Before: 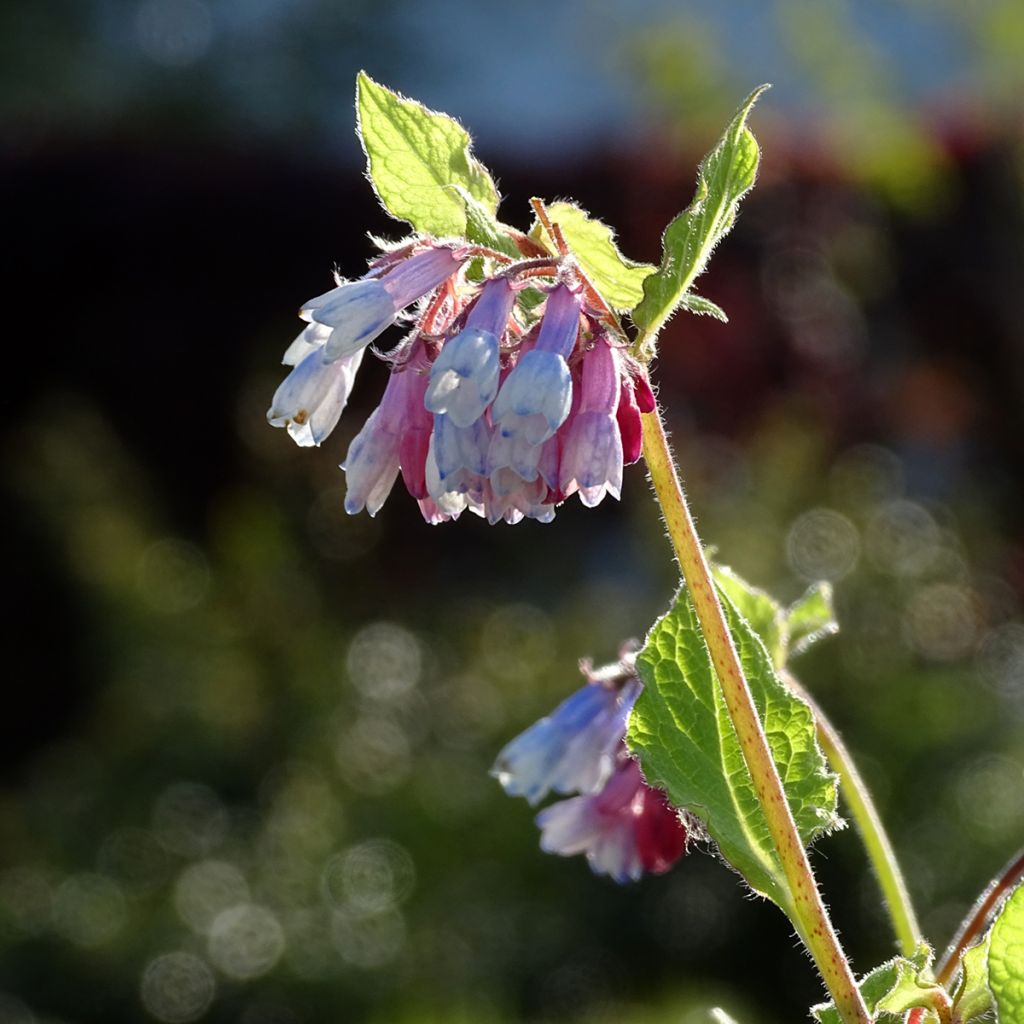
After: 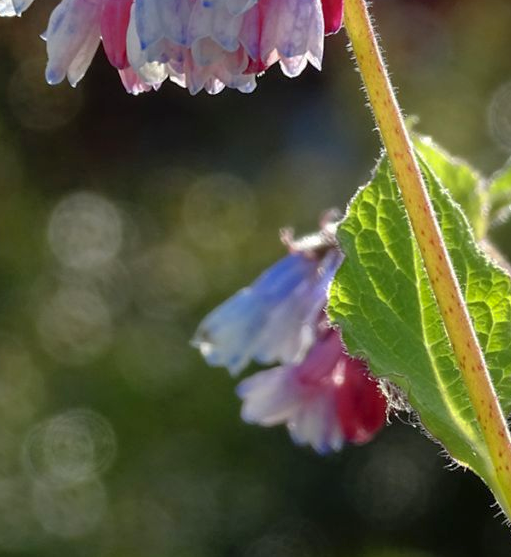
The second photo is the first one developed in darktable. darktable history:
crop: left 29.241%, top 42.003%, right 20.837%, bottom 3.516%
shadows and highlights: on, module defaults
